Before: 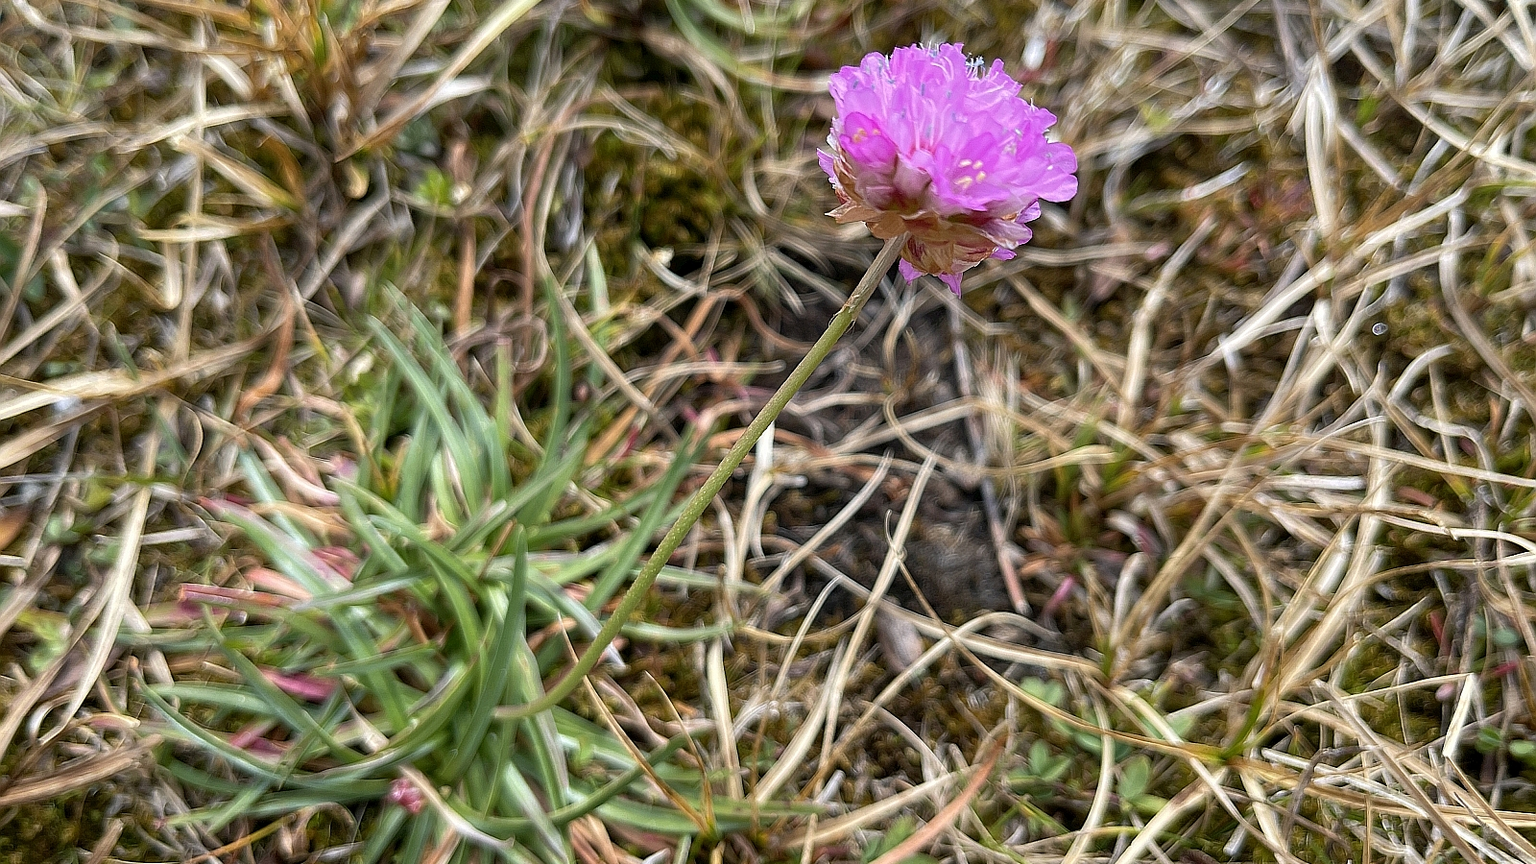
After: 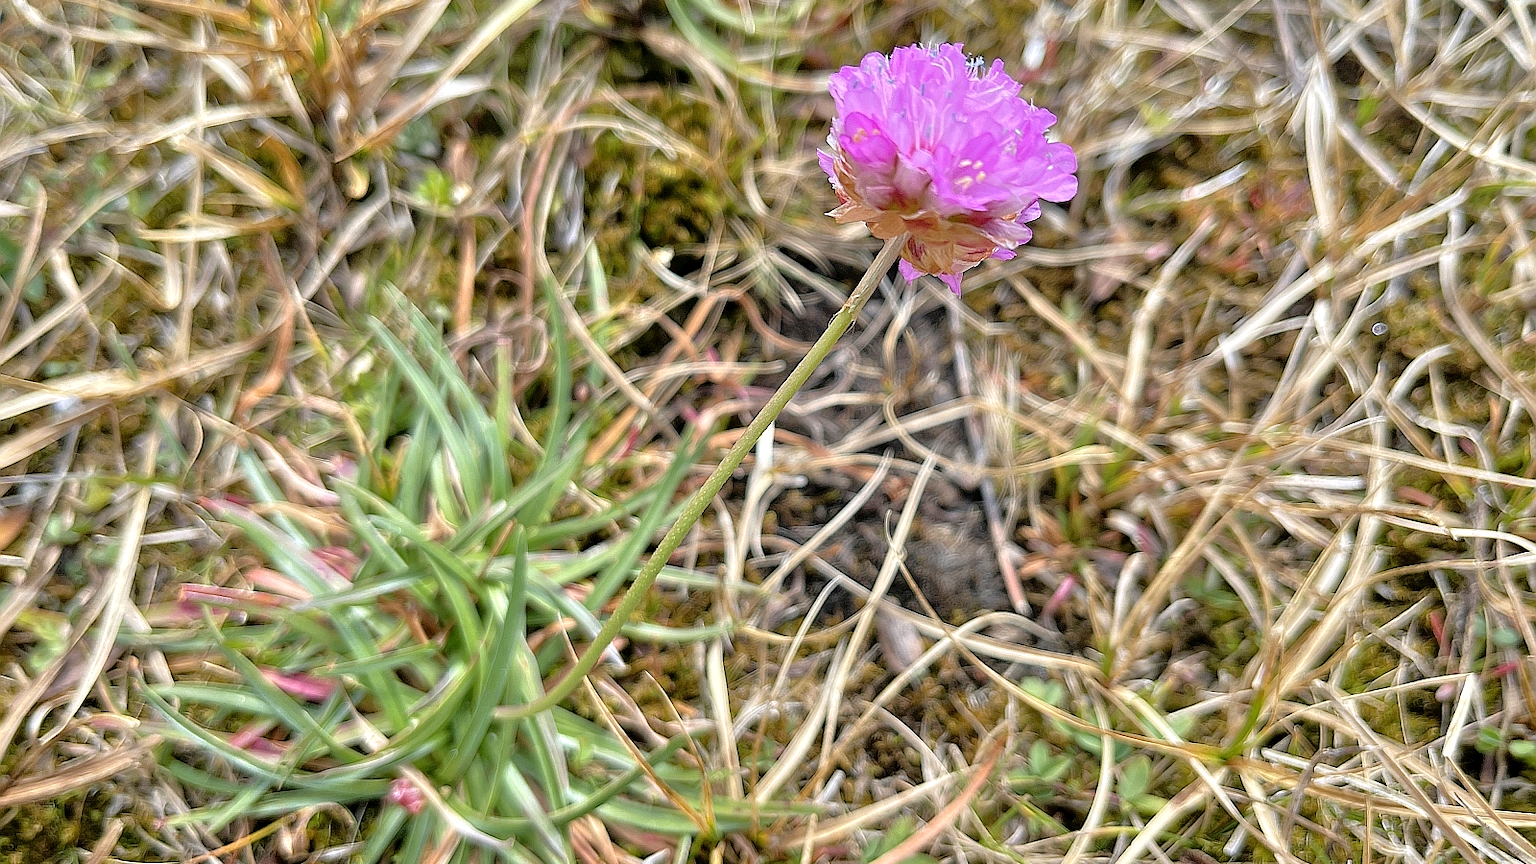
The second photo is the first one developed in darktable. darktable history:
tone equalizer: -7 EV 0.145 EV, -6 EV 0.566 EV, -5 EV 1.15 EV, -4 EV 1.3 EV, -3 EV 1.17 EV, -2 EV 0.6 EV, -1 EV 0.168 EV, mask exposure compensation -0.498 EV
